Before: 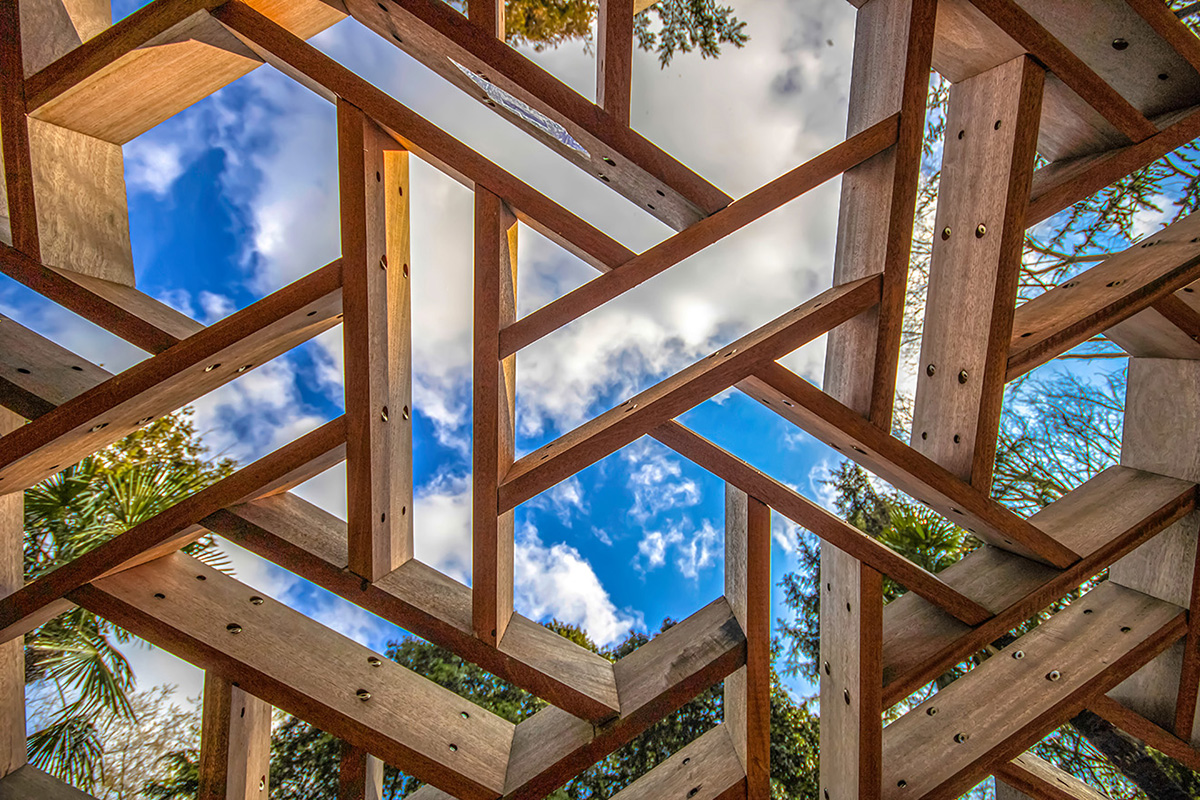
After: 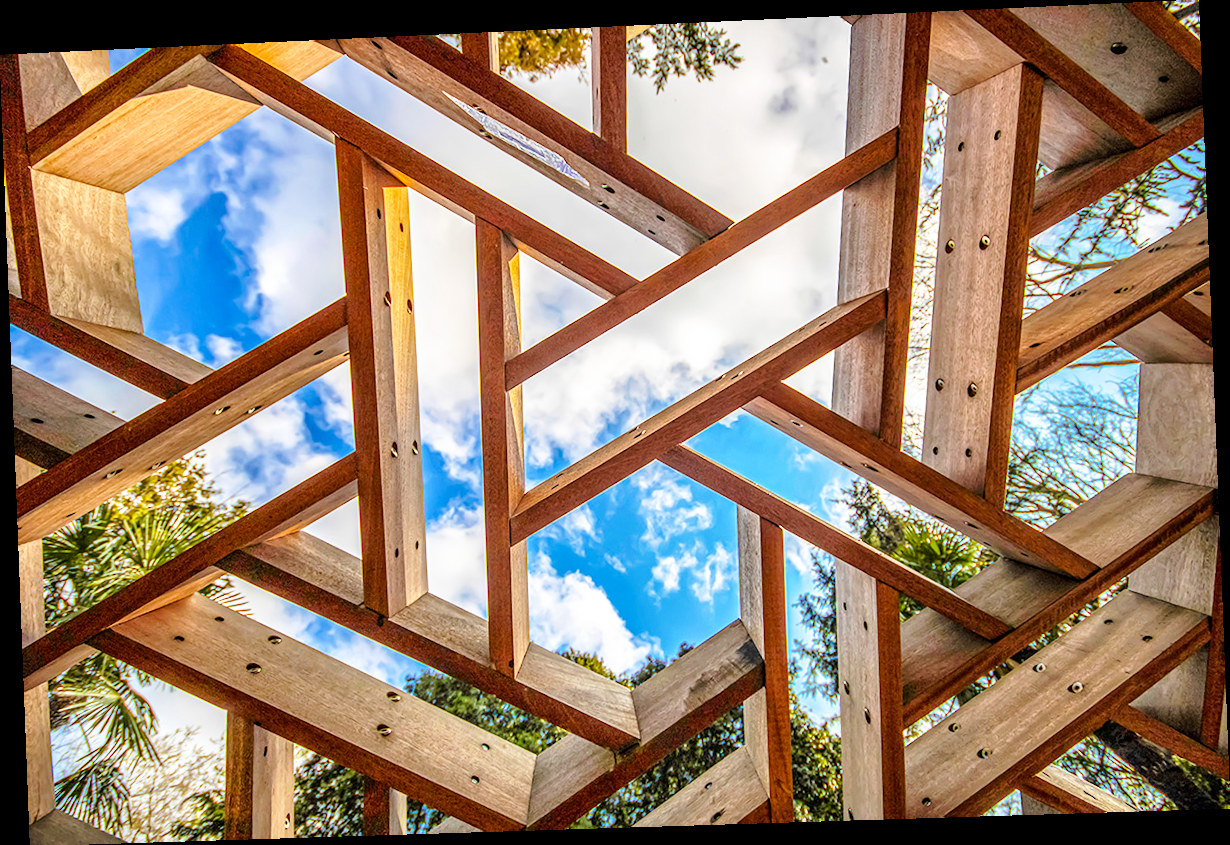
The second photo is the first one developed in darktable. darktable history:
base curve: curves: ch0 [(0, 0) (0.005, 0.002) (0.15, 0.3) (0.4, 0.7) (0.75, 0.95) (1, 1)], preserve colors none
rotate and perspective: rotation -2.22°, lens shift (horizontal) -0.022, automatic cropping off
